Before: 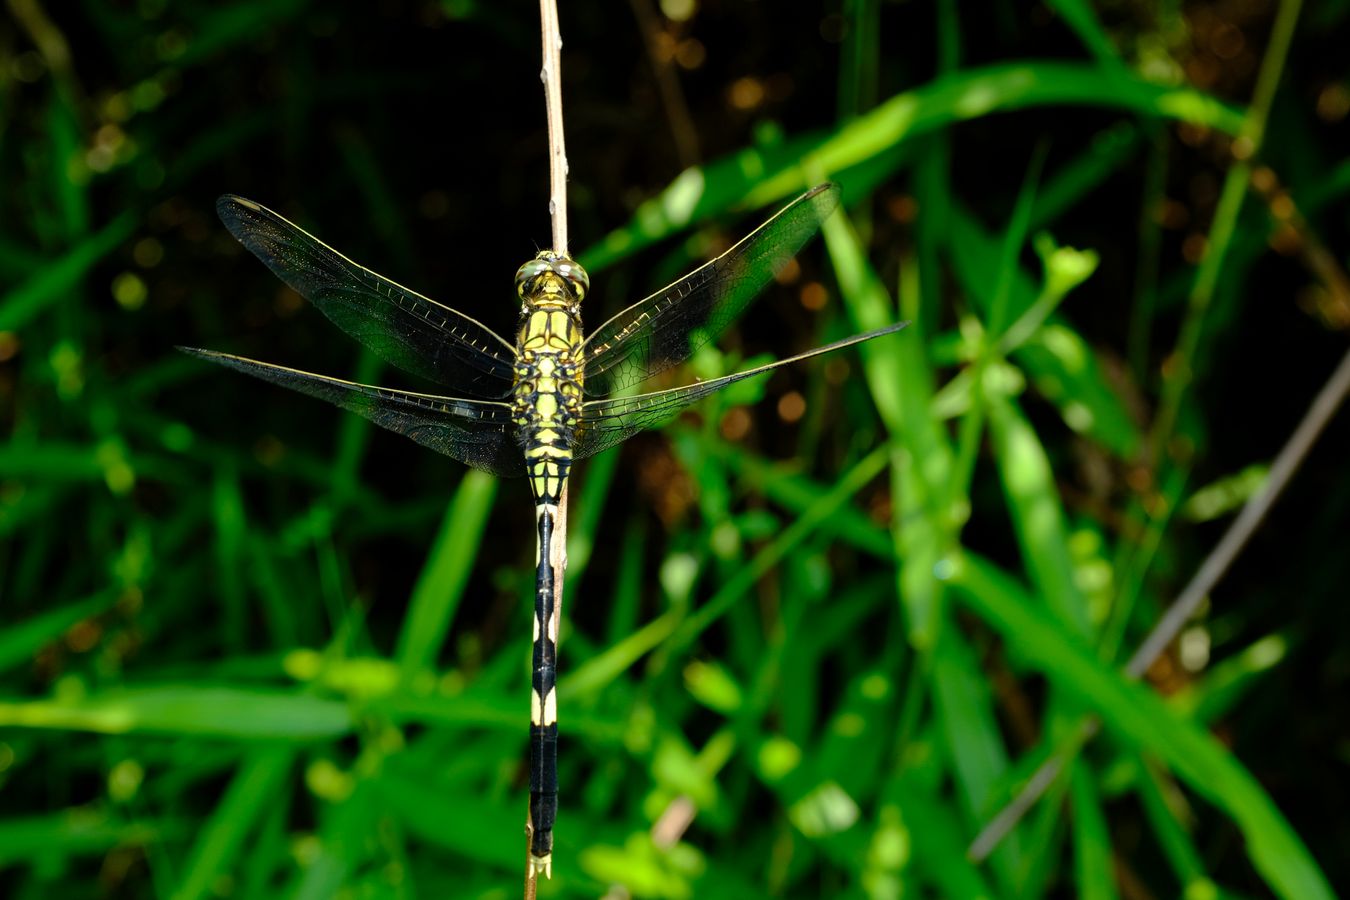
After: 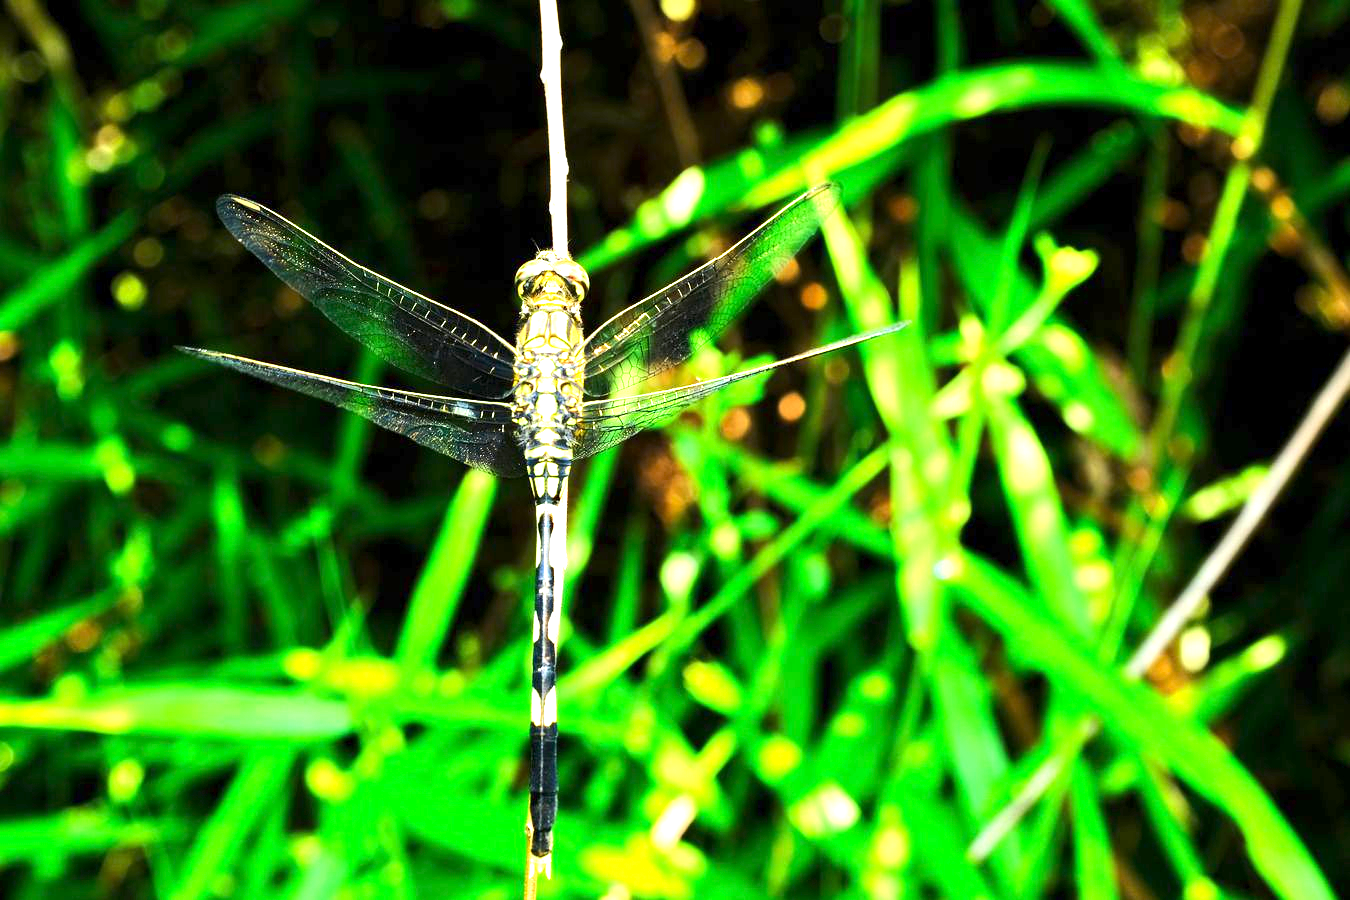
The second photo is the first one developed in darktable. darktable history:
tone equalizer: -8 EV 0.02 EV, -7 EV -0.009 EV, -6 EV 0.044 EV, -5 EV 0.046 EV, -4 EV 0.242 EV, -3 EV 0.673 EV, -2 EV 0.579 EV, -1 EV 0.181 EV, +0 EV 0.052 EV, smoothing diameter 2.14%, edges refinement/feathering 16.78, mask exposure compensation -1.57 EV, filter diffusion 5
exposure: exposure 2.029 EV, compensate exposure bias true, compensate highlight preservation false
